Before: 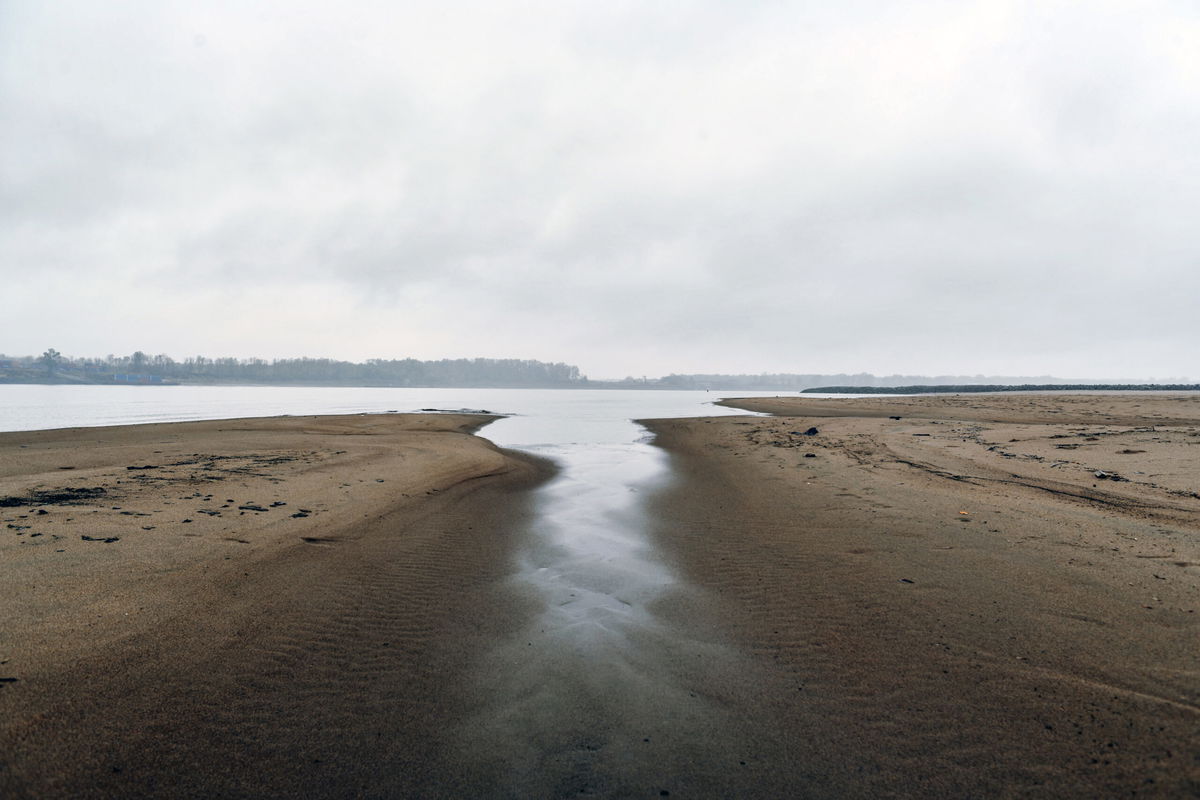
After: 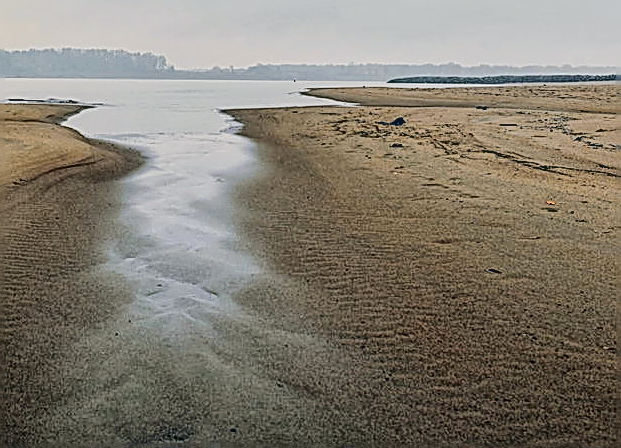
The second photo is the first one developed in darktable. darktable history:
exposure: exposure 0.207 EV, compensate highlight preservation false
tone curve: curves: ch0 [(0, 0.021) (0.049, 0.044) (0.152, 0.14) (0.328, 0.377) (0.473, 0.543) (0.641, 0.705) (0.868, 0.887) (1, 0.969)]; ch1 [(0, 0) (0.302, 0.331) (0.427, 0.433) (0.472, 0.47) (0.502, 0.503) (0.522, 0.526) (0.564, 0.591) (0.602, 0.632) (0.677, 0.701) (0.859, 0.885) (1, 1)]; ch2 [(0, 0) (0.33, 0.301) (0.447, 0.44) (0.487, 0.496) (0.502, 0.516) (0.535, 0.554) (0.565, 0.598) (0.618, 0.629) (1, 1)], color space Lab, independent channels, preserve colors none
sharpen: amount 1.861
local contrast: detail 110%
global tonemap: drago (1, 100), detail 1
crop: left 34.479%, top 38.822%, right 13.718%, bottom 5.172%
